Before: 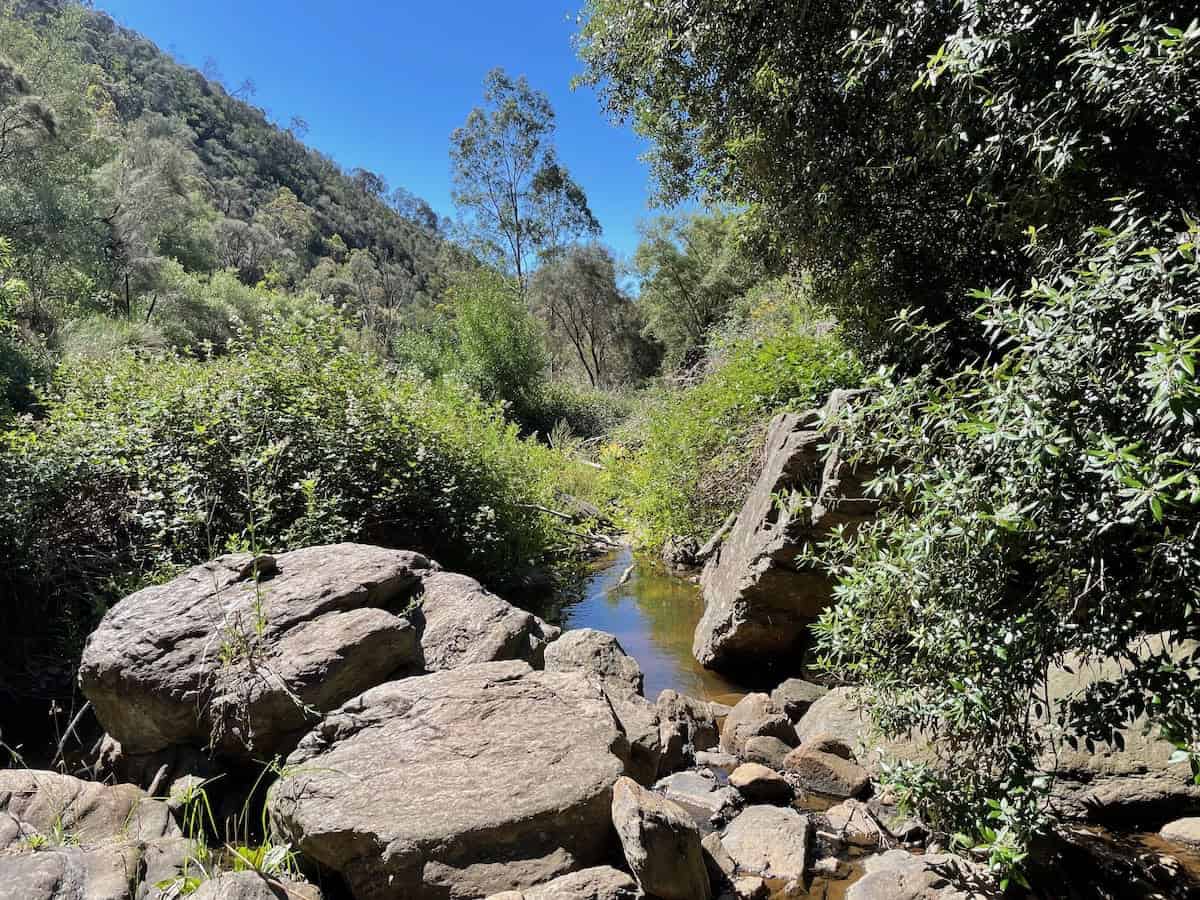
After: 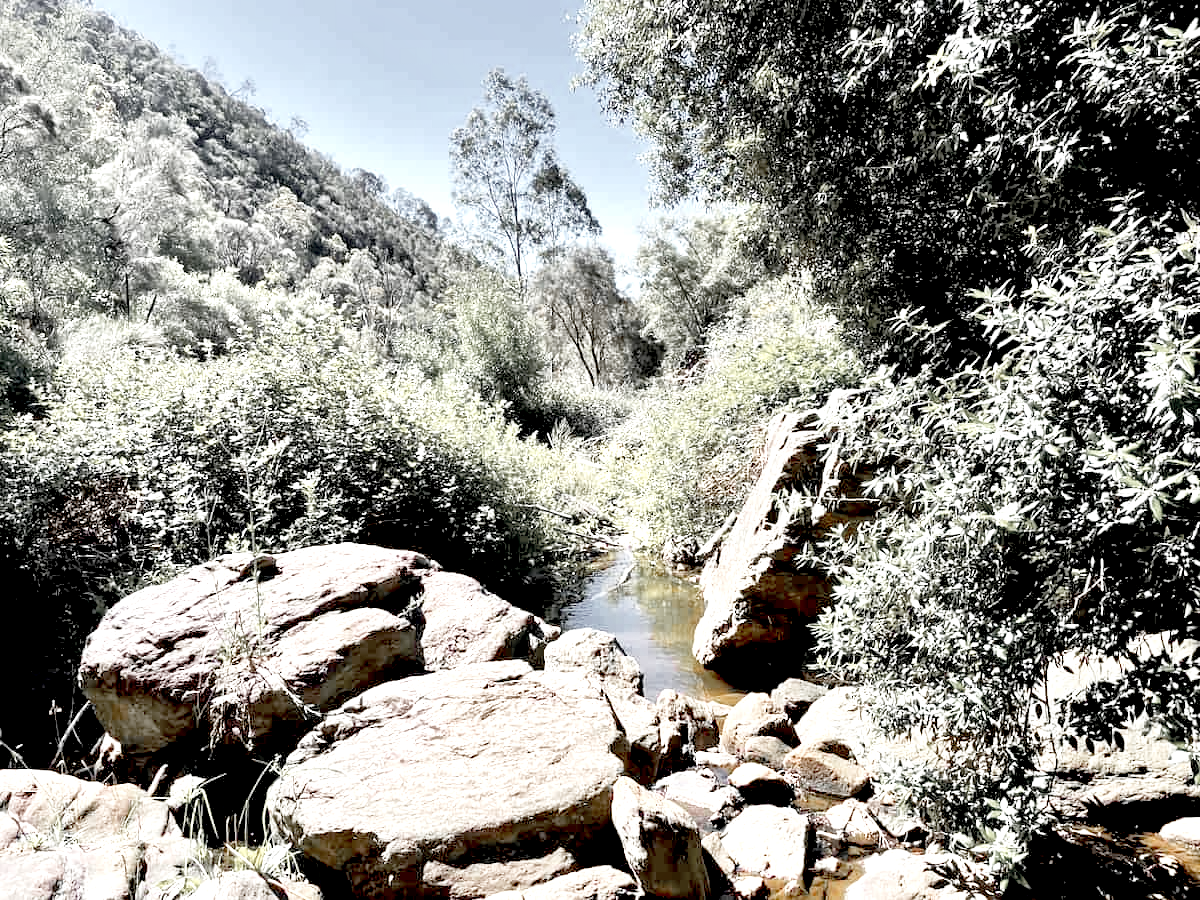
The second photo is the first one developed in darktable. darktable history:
local contrast: mode bilateral grid, contrast 20, coarseness 50, detail 171%, midtone range 0.2
exposure: black level correction 0.01, exposure 1 EV, compensate highlight preservation false
base curve: curves: ch0 [(0, 0) (0.204, 0.334) (0.55, 0.733) (1, 1)], preserve colors none
color zones: curves: ch1 [(0, 0.638) (0.193, 0.442) (0.286, 0.15) (0.429, 0.14) (0.571, 0.142) (0.714, 0.154) (0.857, 0.175) (1, 0.638)]
